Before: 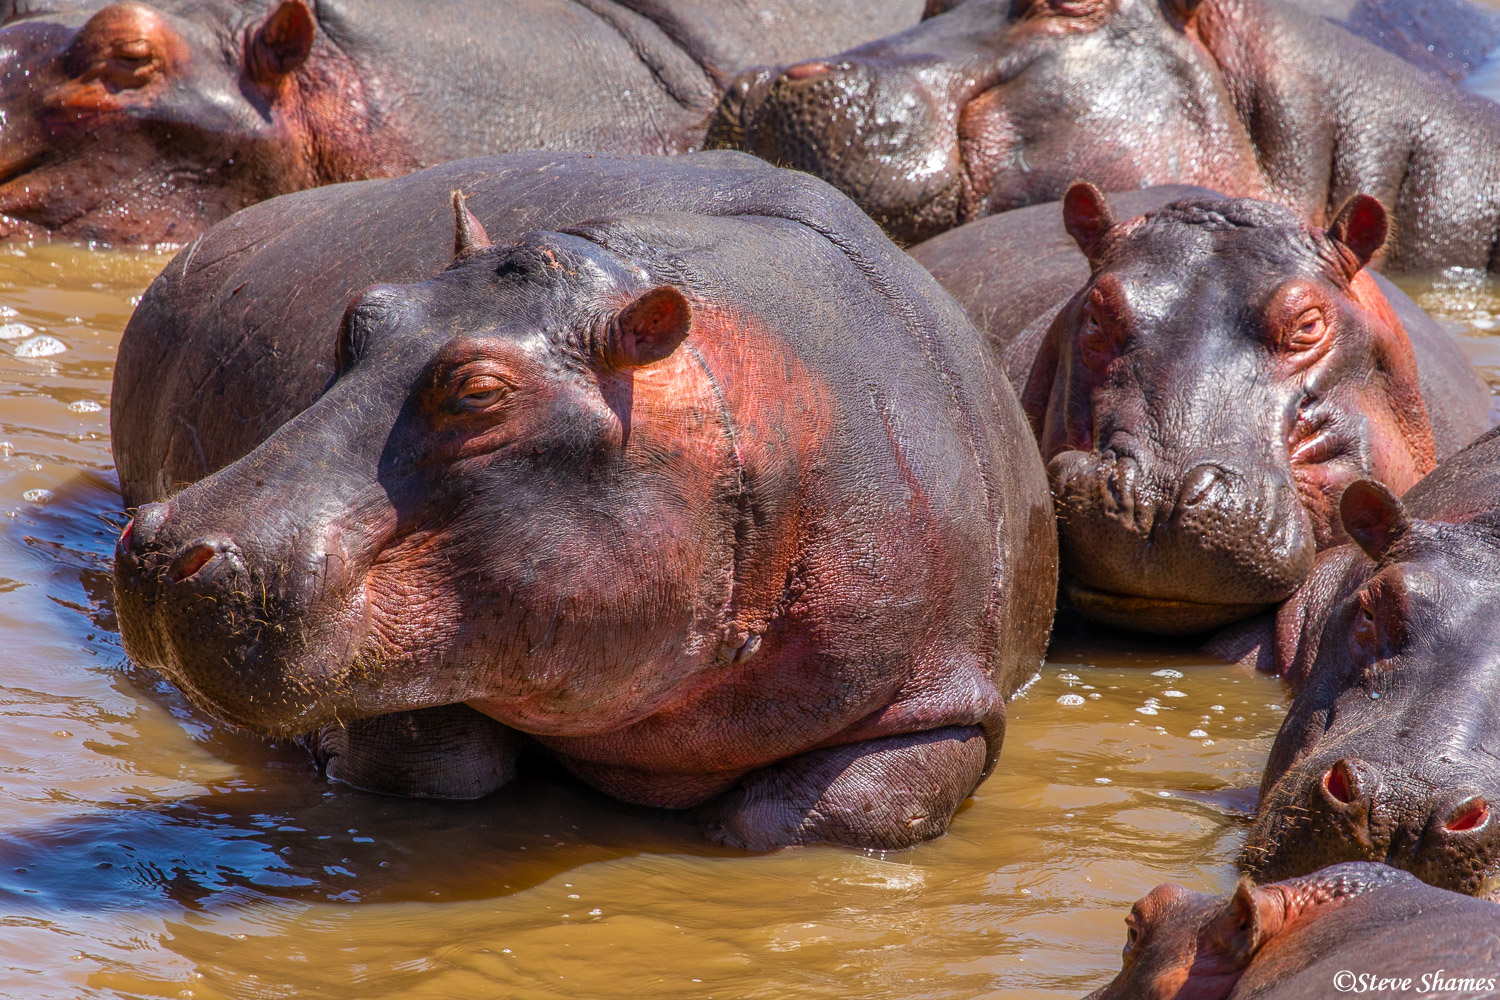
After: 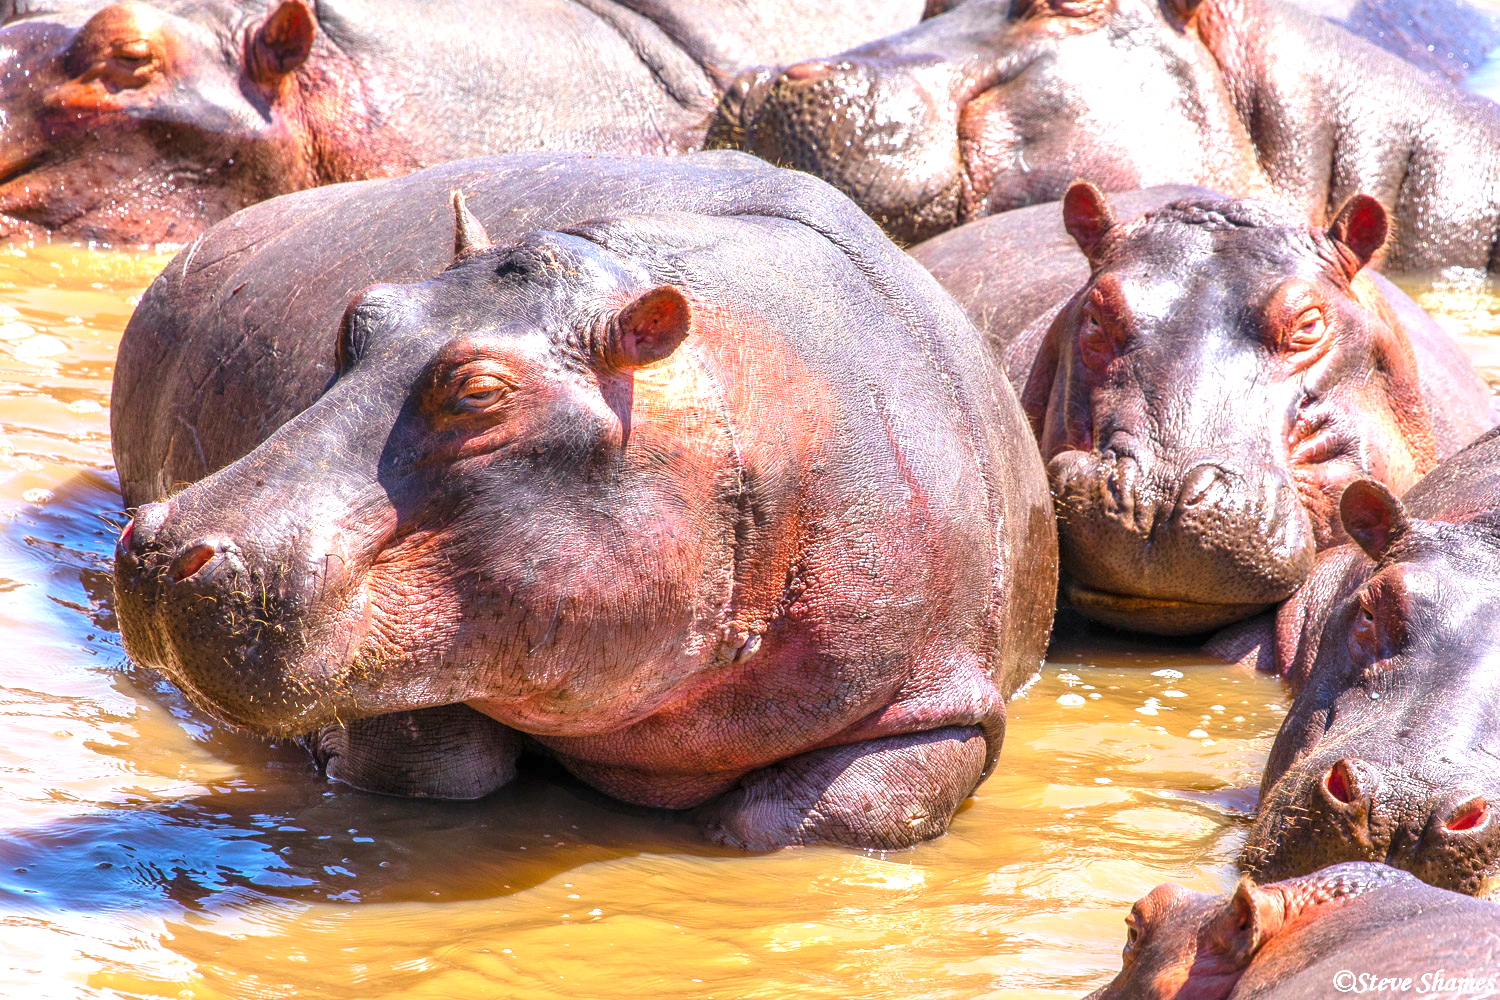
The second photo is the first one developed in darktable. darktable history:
exposure: black level correction 0, exposure 1.45 EV, compensate exposure bias true, compensate highlight preservation false
